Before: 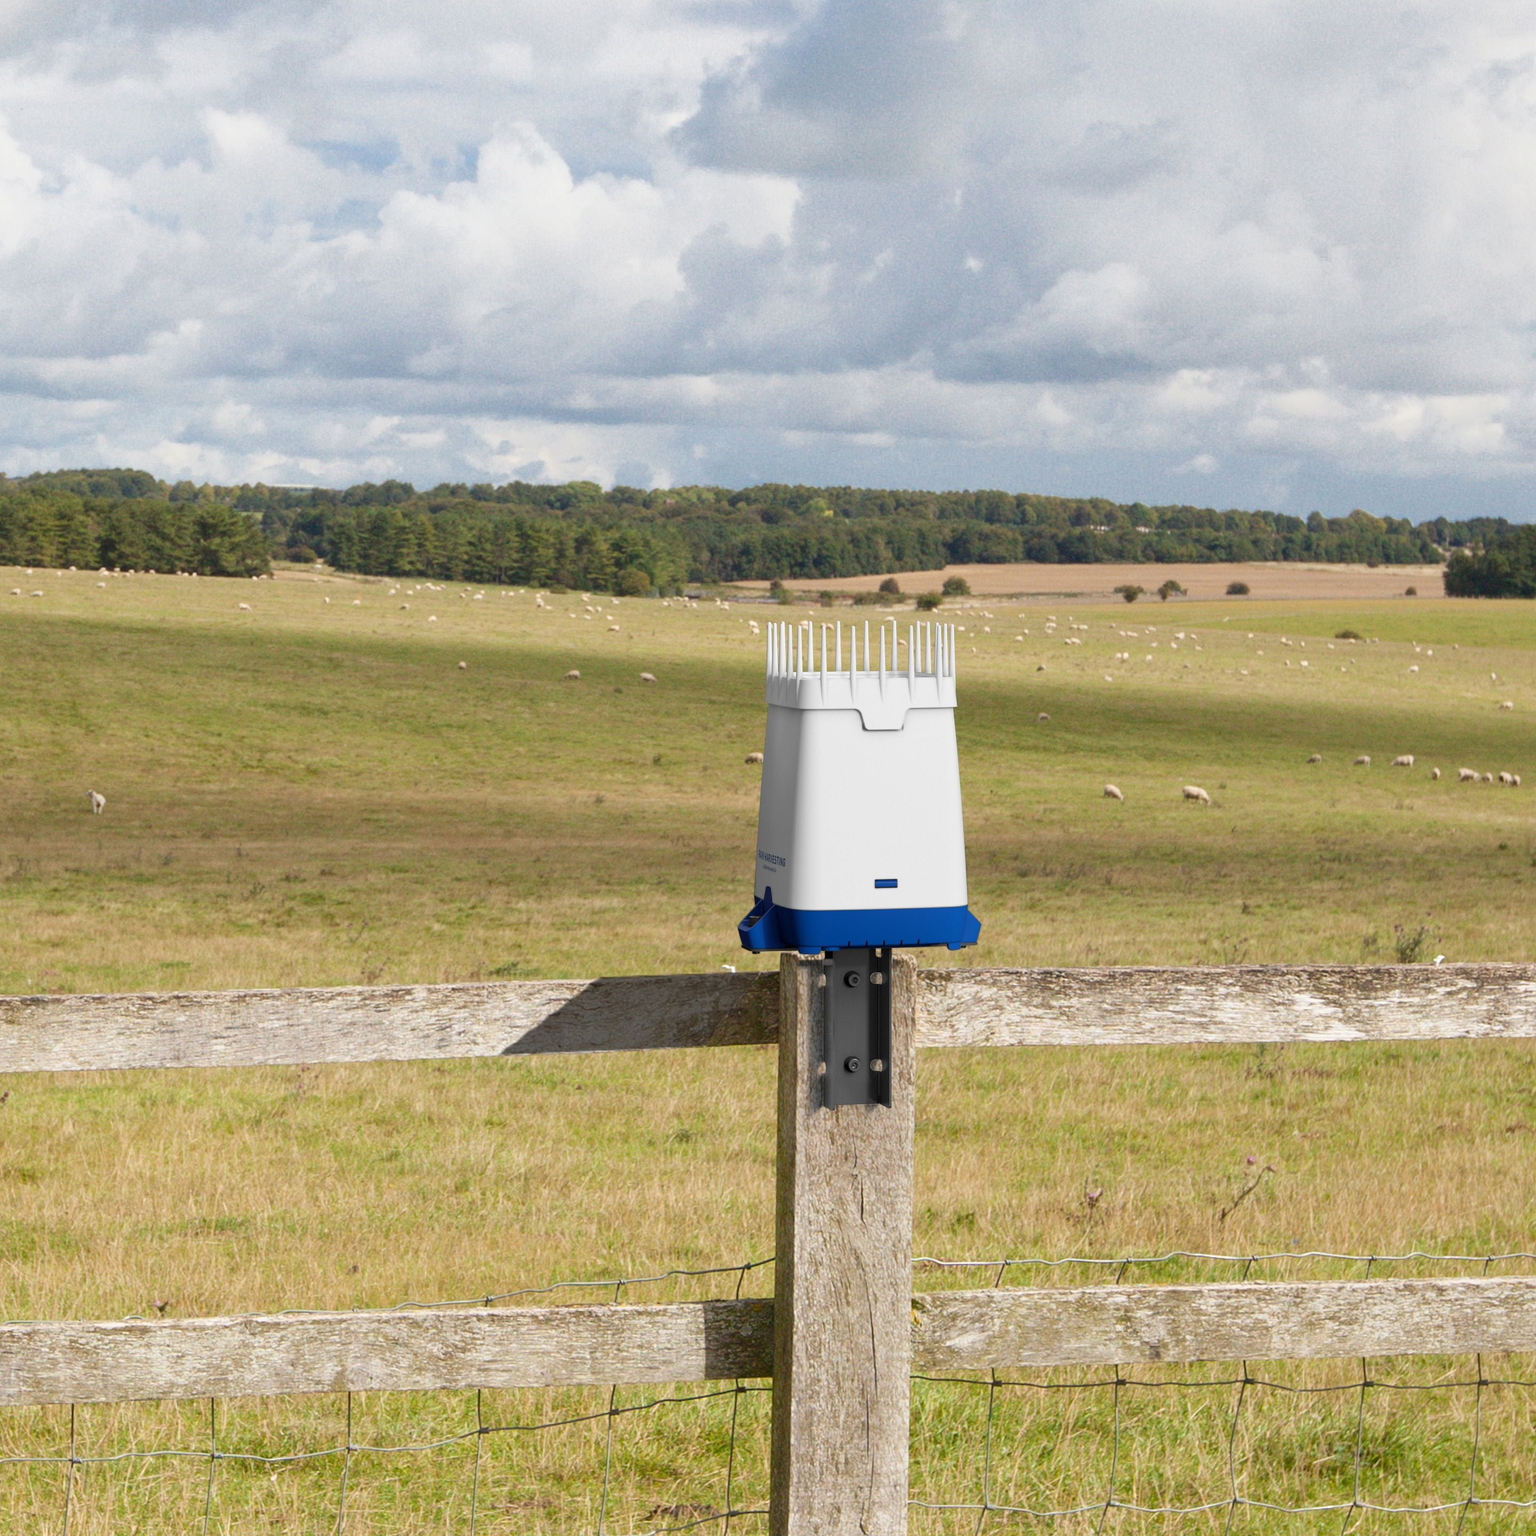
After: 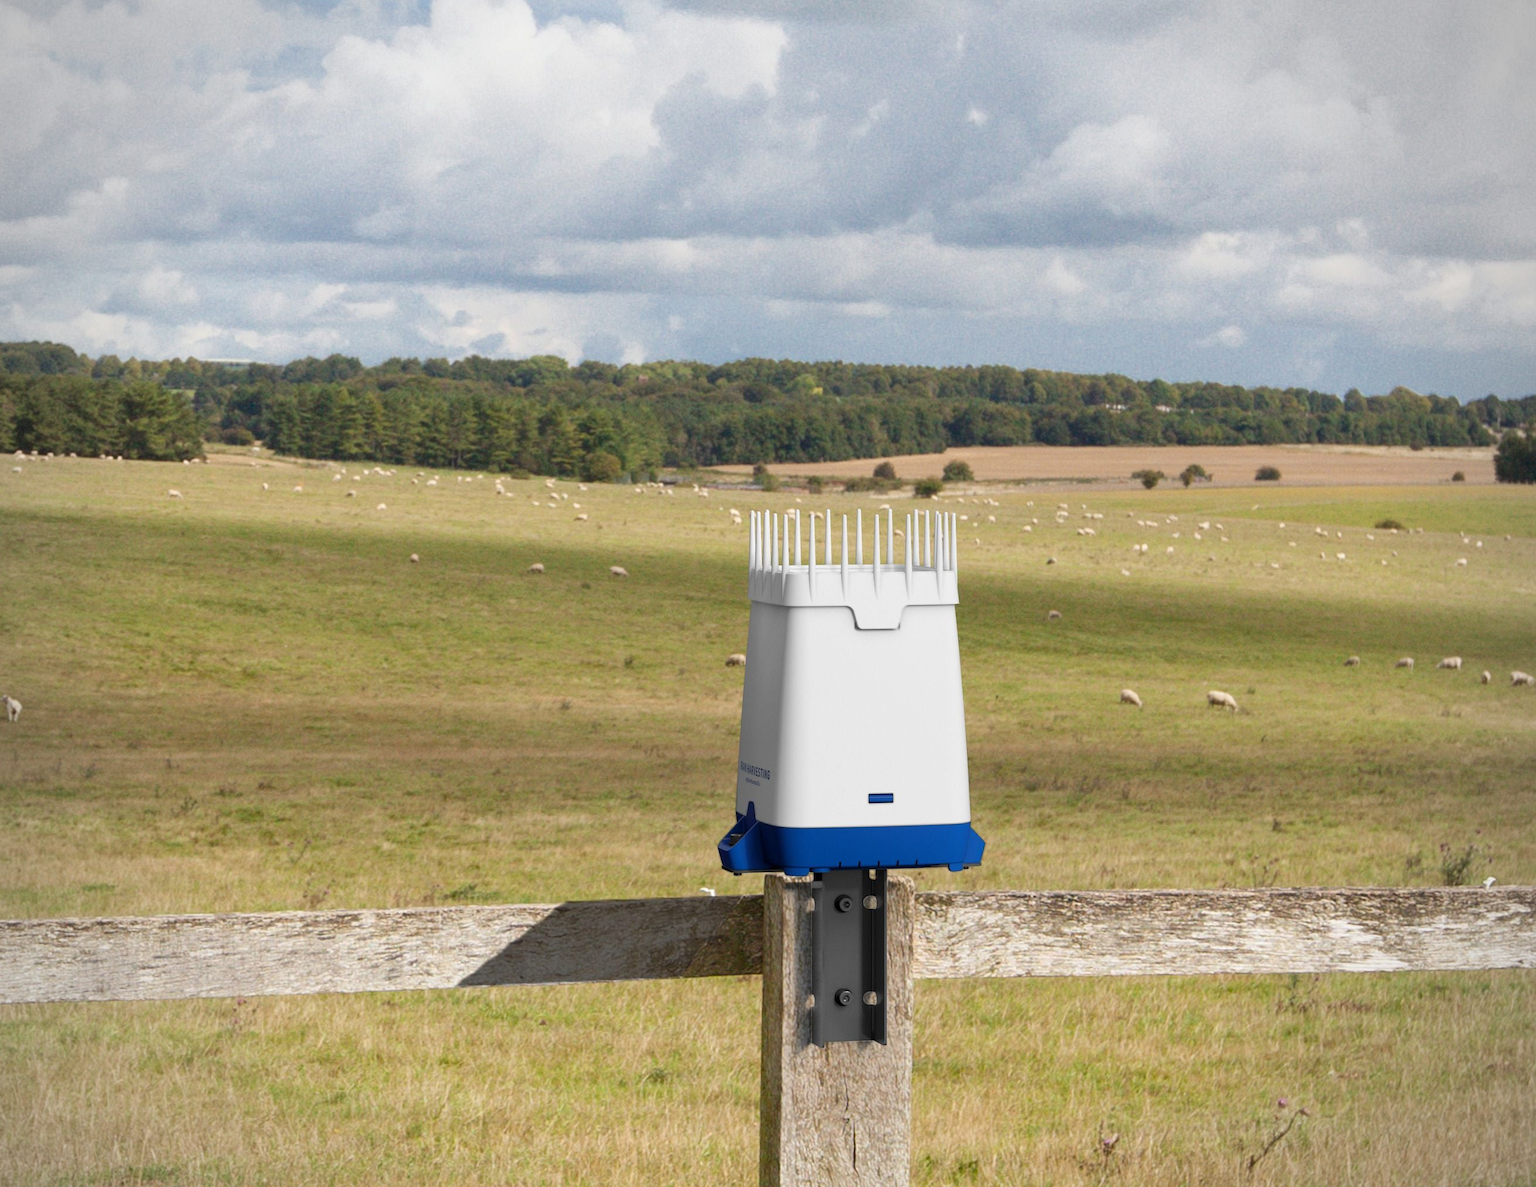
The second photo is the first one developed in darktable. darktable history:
crop: left 5.596%, top 10.314%, right 3.534%, bottom 19.395%
vignetting: fall-off radius 60.92%
